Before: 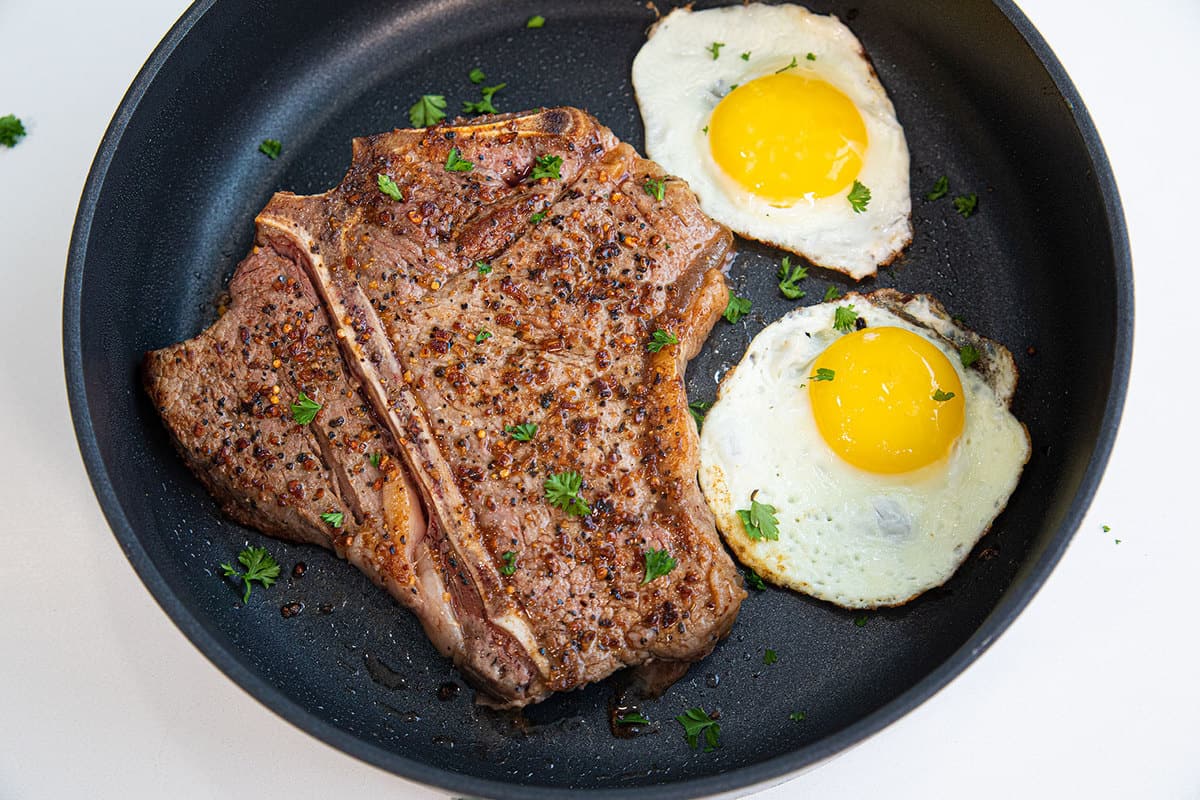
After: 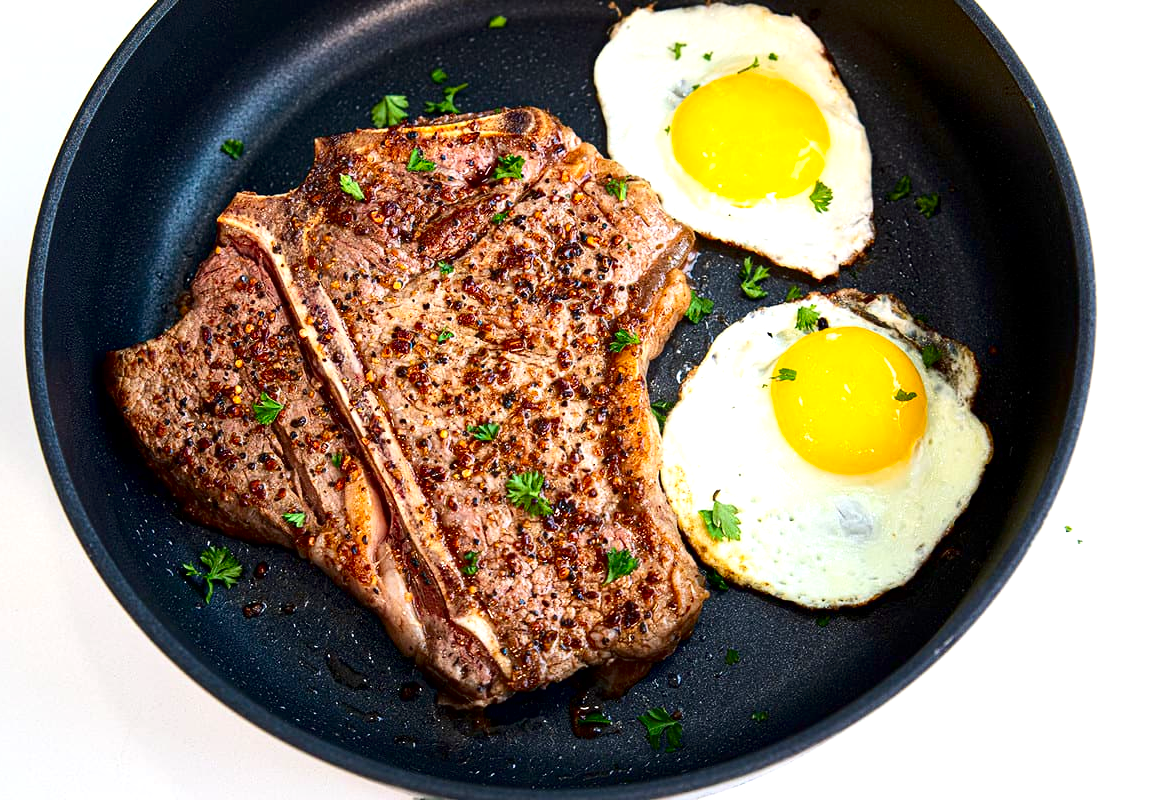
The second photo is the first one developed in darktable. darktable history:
crop and rotate: left 3.238%
contrast brightness saturation: contrast 0.21, brightness -0.11, saturation 0.21
local contrast: mode bilateral grid, contrast 20, coarseness 50, detail 132%, midtone range 0.2
exposure: black level correction 0.001, exposure 0.5 EV, compensate exposure bias true, compensate highlight preservation false
